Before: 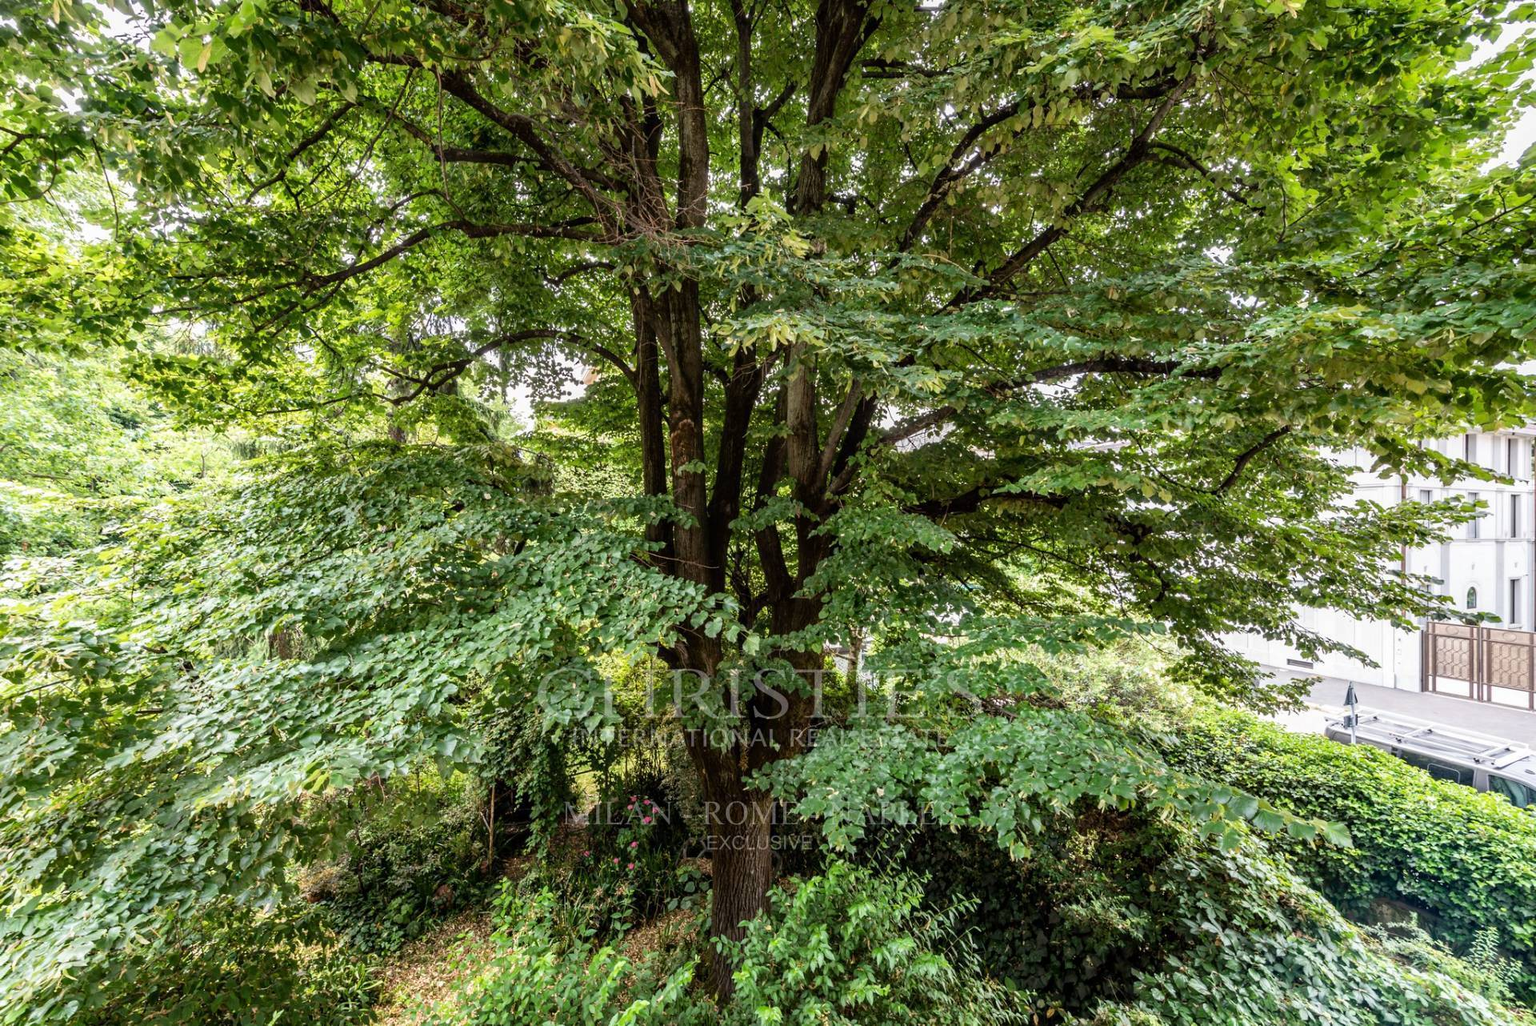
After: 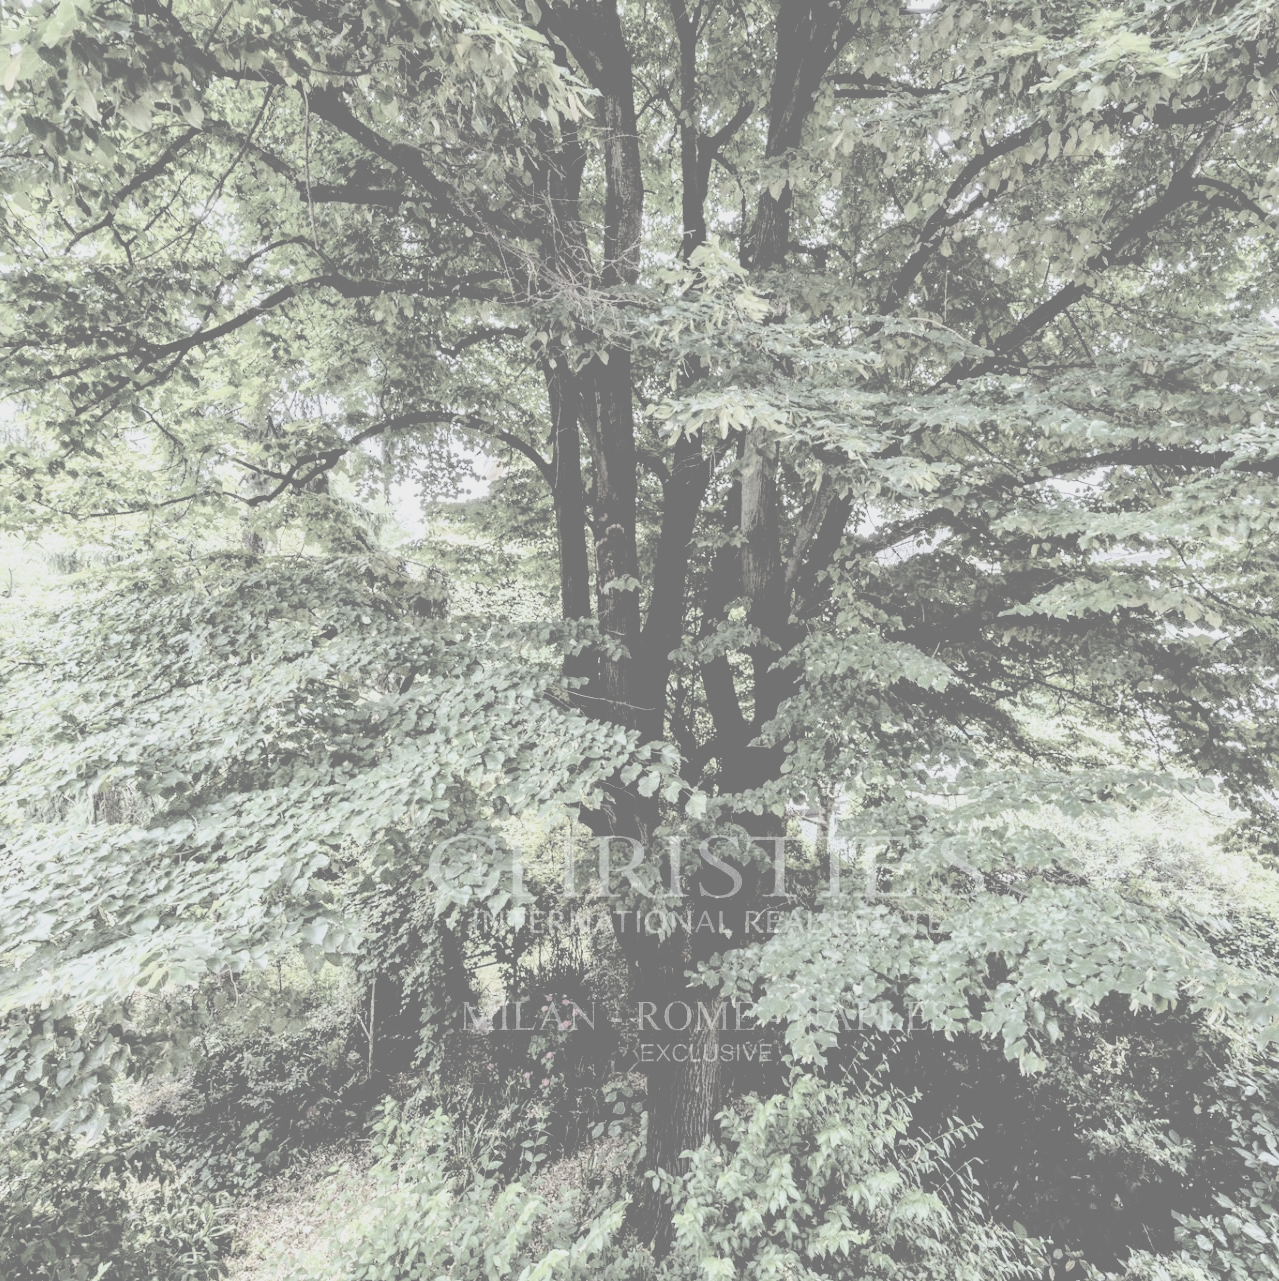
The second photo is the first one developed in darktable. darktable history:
filmic rgb: black relative exposure -3.57 EV, white relative exposure 2.29 EV, hardness 3.41
crop and rotate: left 12.673%, right 20.66%
white balance: red 0.924, blue 1.095
contrast brightness saturation: contrast -0.32, brightness 0.75, saturation -0.78
